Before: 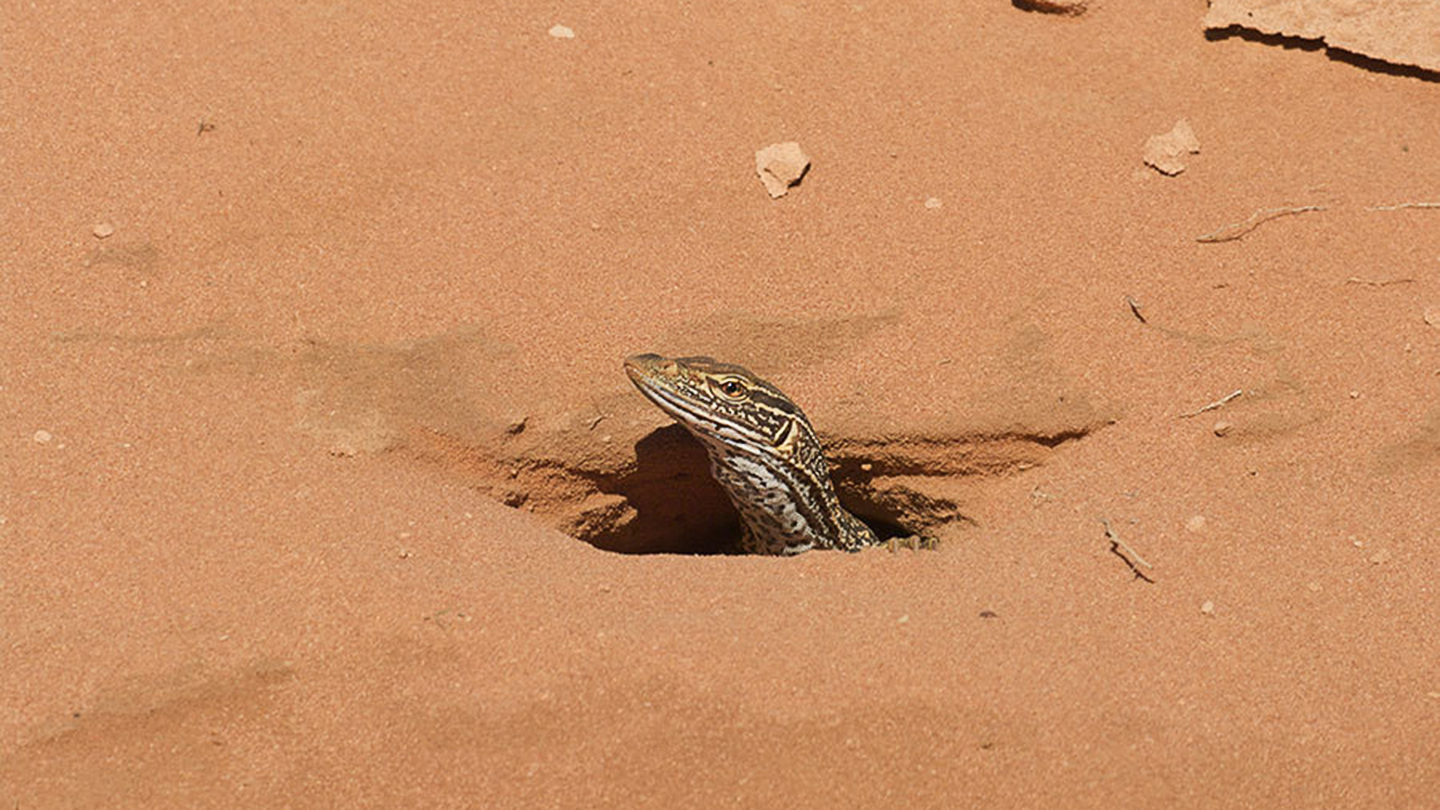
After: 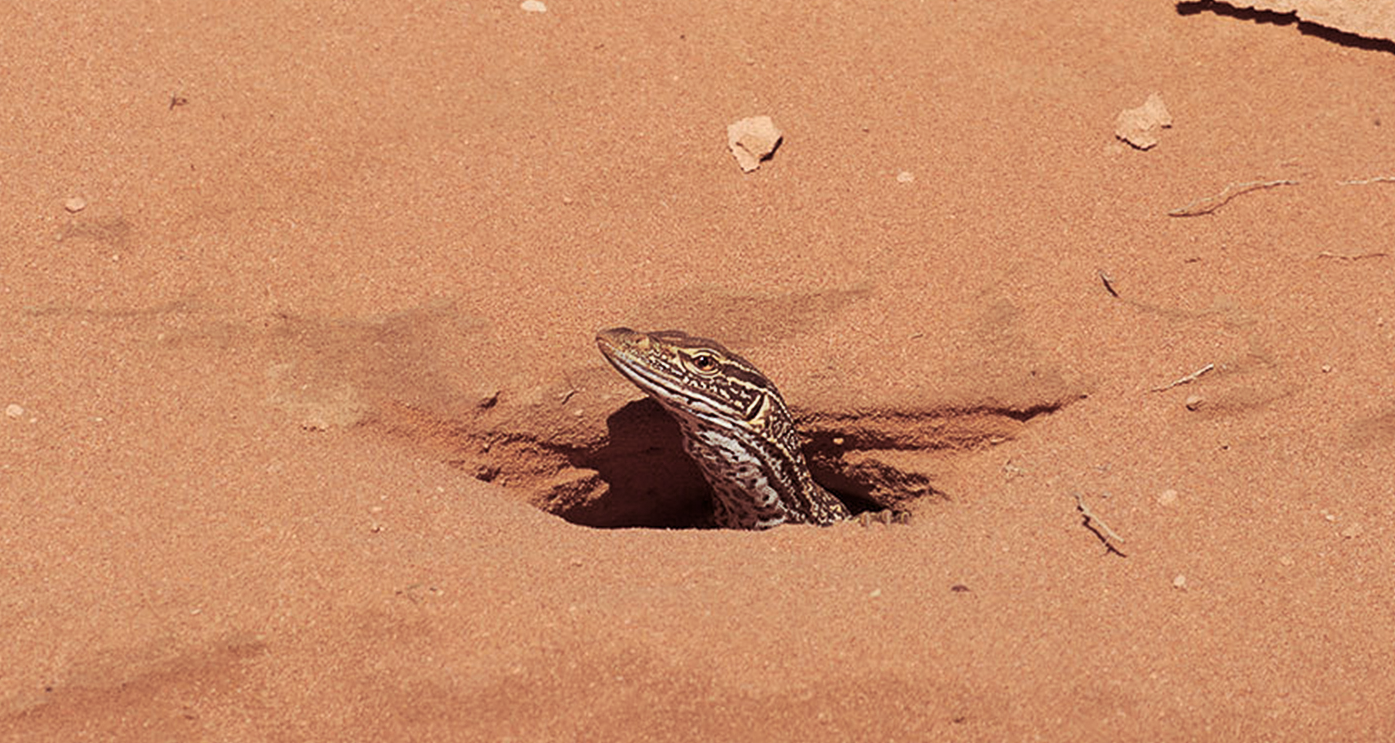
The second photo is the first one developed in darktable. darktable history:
split-toning: on, module defaults
crop: left 1.964%, top 3.251%, right 1.122%, bottom 4.933%
local contrast: highlights 100%, shadows 100%, detail 120%, midtone range 0.2
white balance: red 1.004, blue 1.024
